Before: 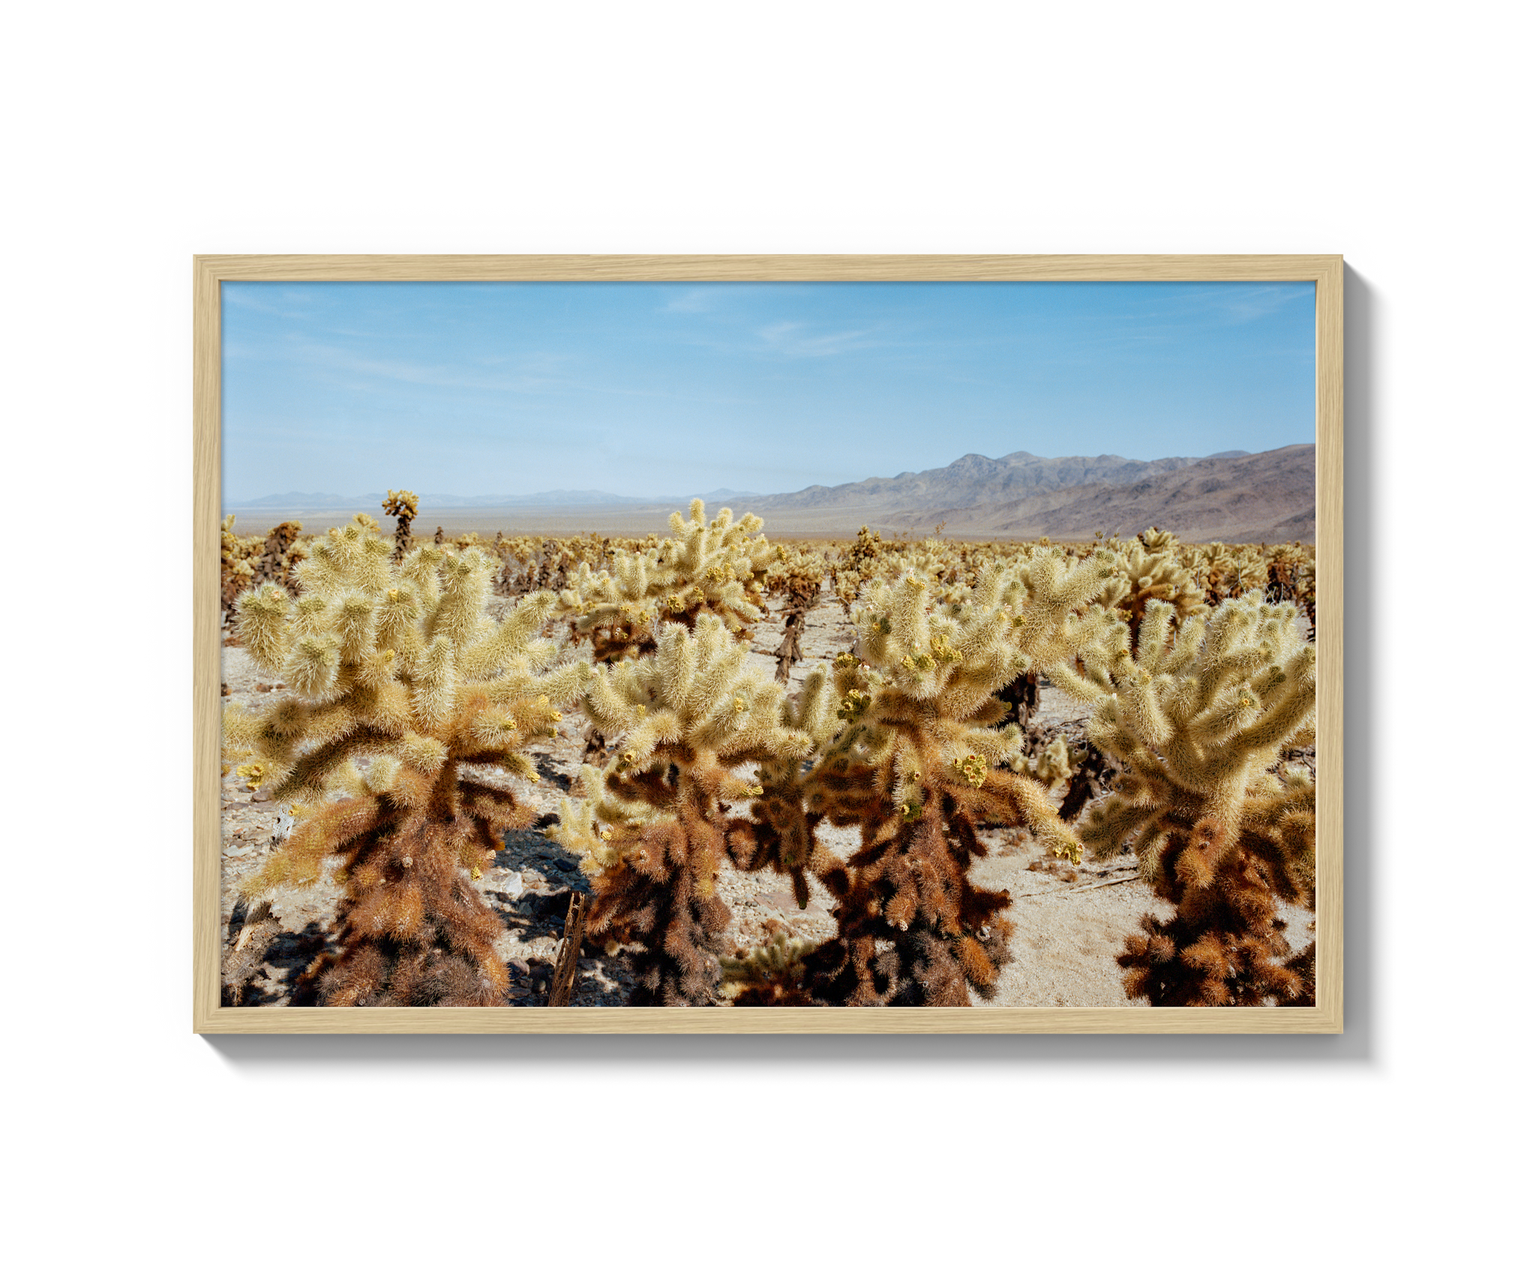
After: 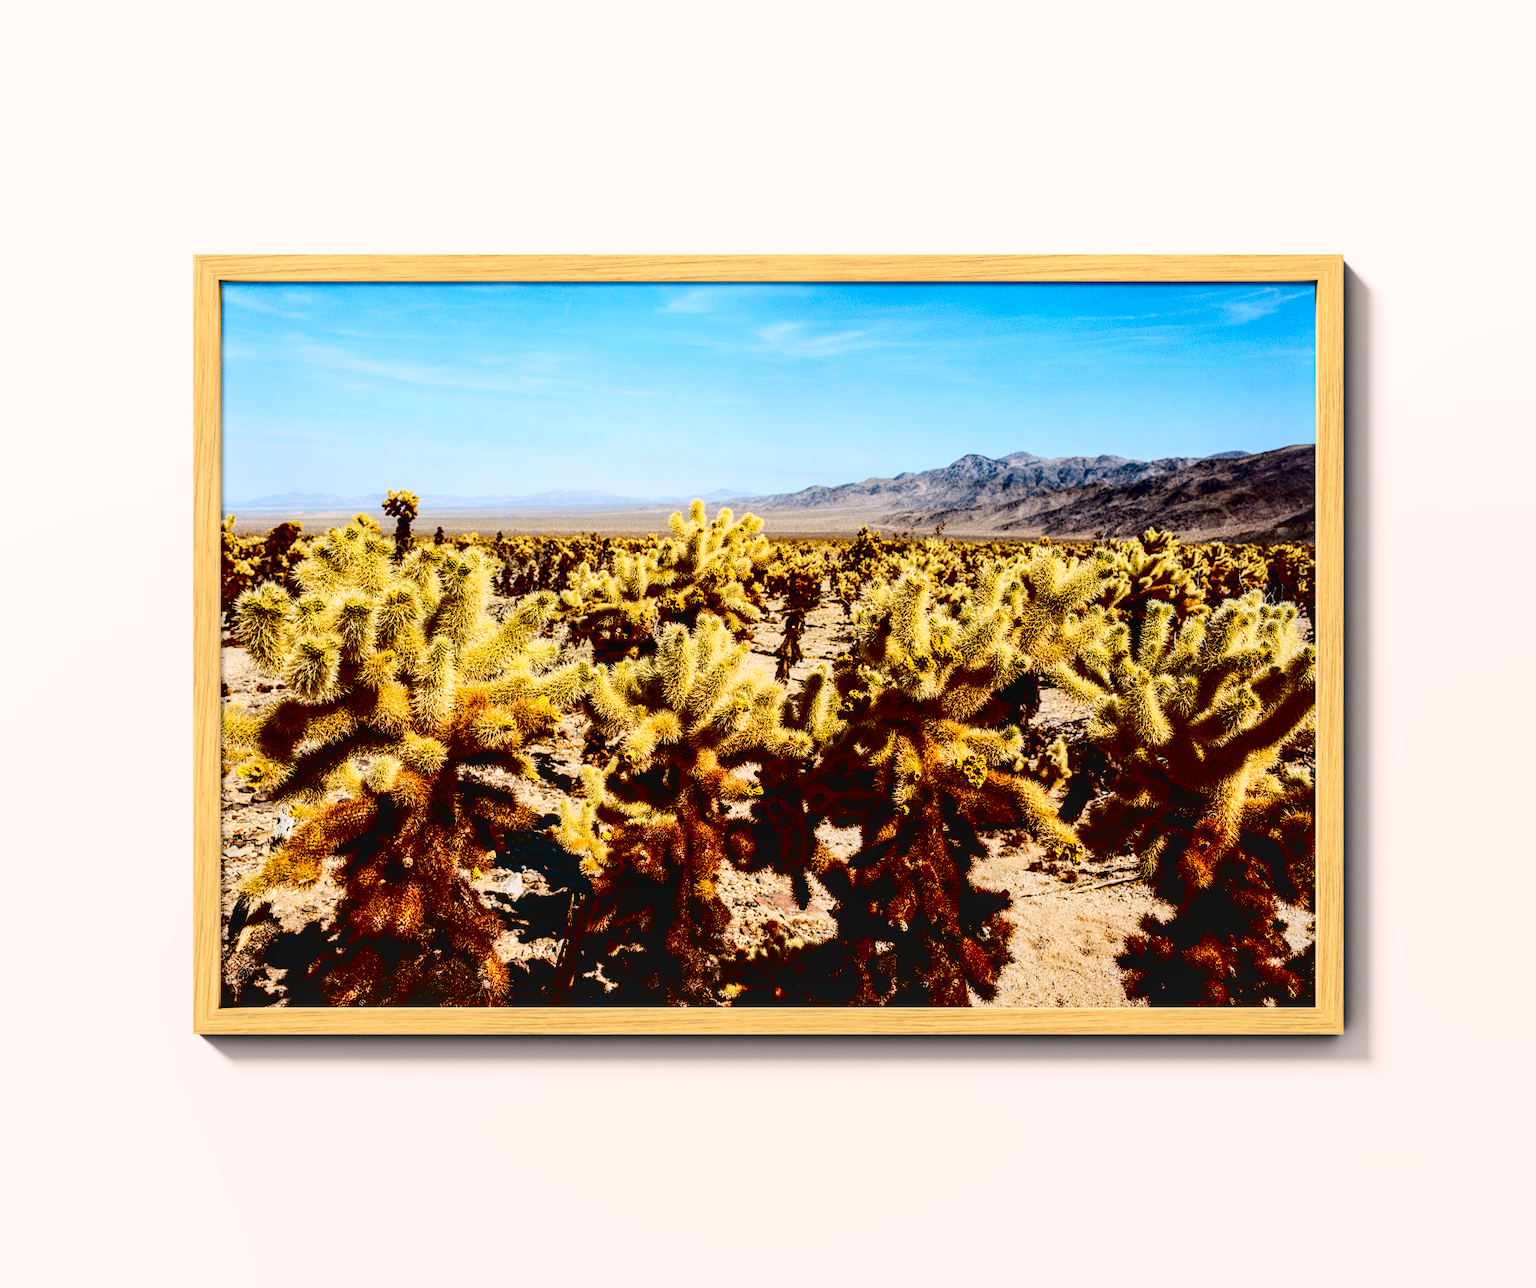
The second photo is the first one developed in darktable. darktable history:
contrast brightness saturation: contrast 0.77, brightness -1, saturation 1
color correction: highlights a* 7.34, highlights b* 4.37
local contrast: detail 130%
